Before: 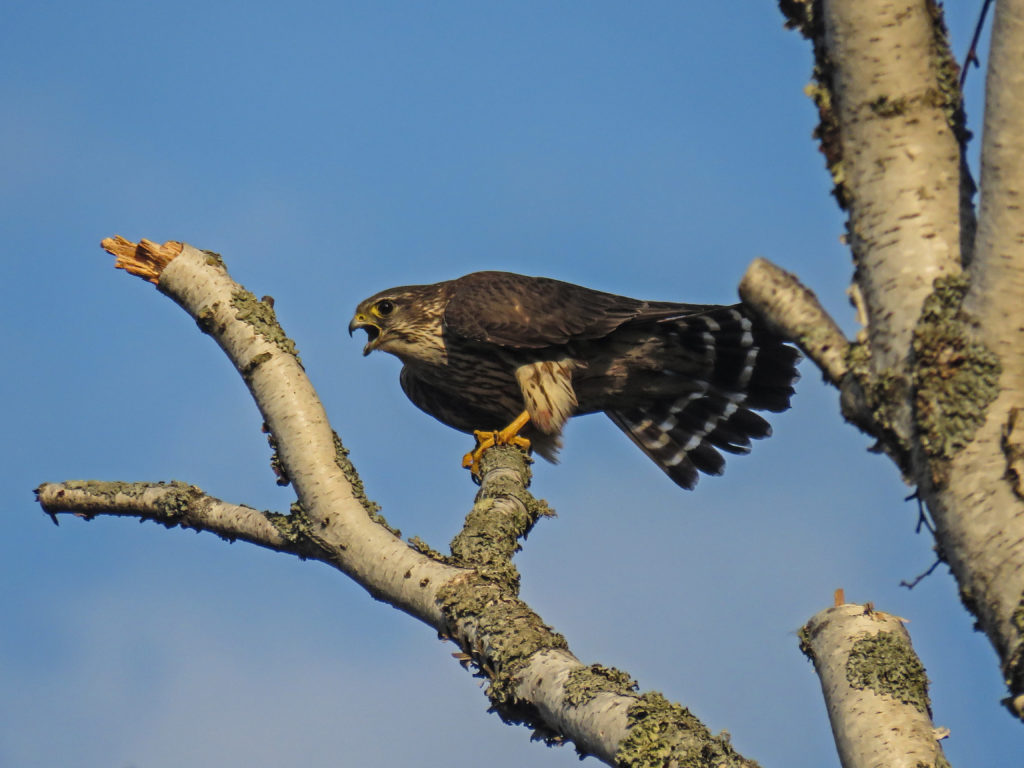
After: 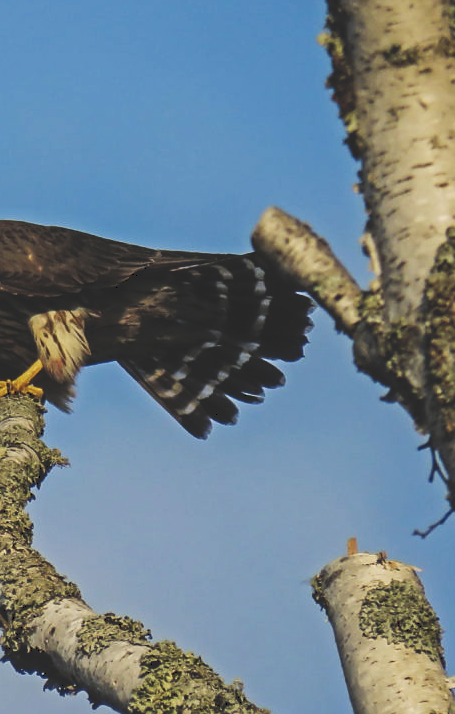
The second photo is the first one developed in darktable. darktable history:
sharpen: radius 1.458, amount 0.398, threshold 1.271
crop: left 47.628%, top 6.643%, right 7.874%
color zones: curves: ch1 [(0.113, 0.438) (0.75, 0.5)]; ch2 [(0.12, 0.526) (0.75, 0.5)]
tone curve: curves: ch0 [(0, 0) (0.003, 0.156) (0.011, 0.156) (0.025, 0.157) (0.044, 0.164) (0.069, 0.172) (0.1, 0.181) (0.136, 0.191) (0.177, 0.214) (0.224, 0.245) (0.277, 0.285) (0.335, 0.333) (0.399, 0.387) (0.468, 0.471) (0.543, 0.556) (0.623, 0.648) (0.709, 0.734) (0.801, 0.809) (0.898, 0.891) (1, 1)], preserve colors none
